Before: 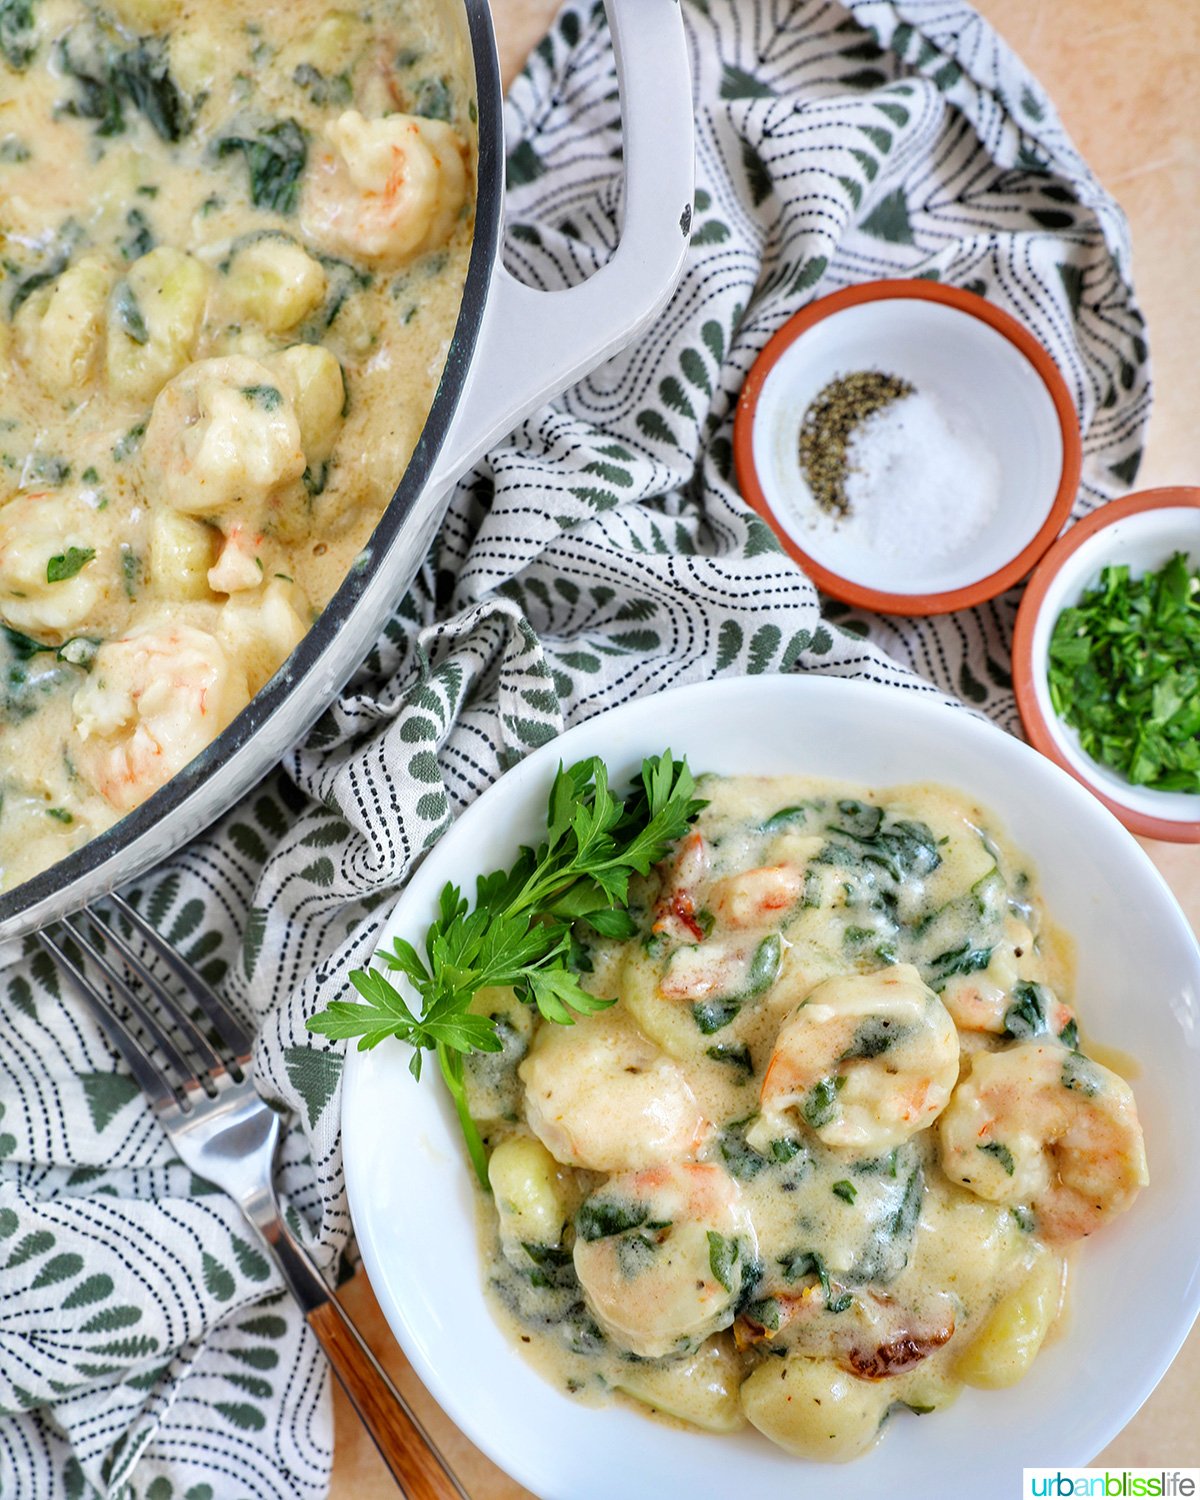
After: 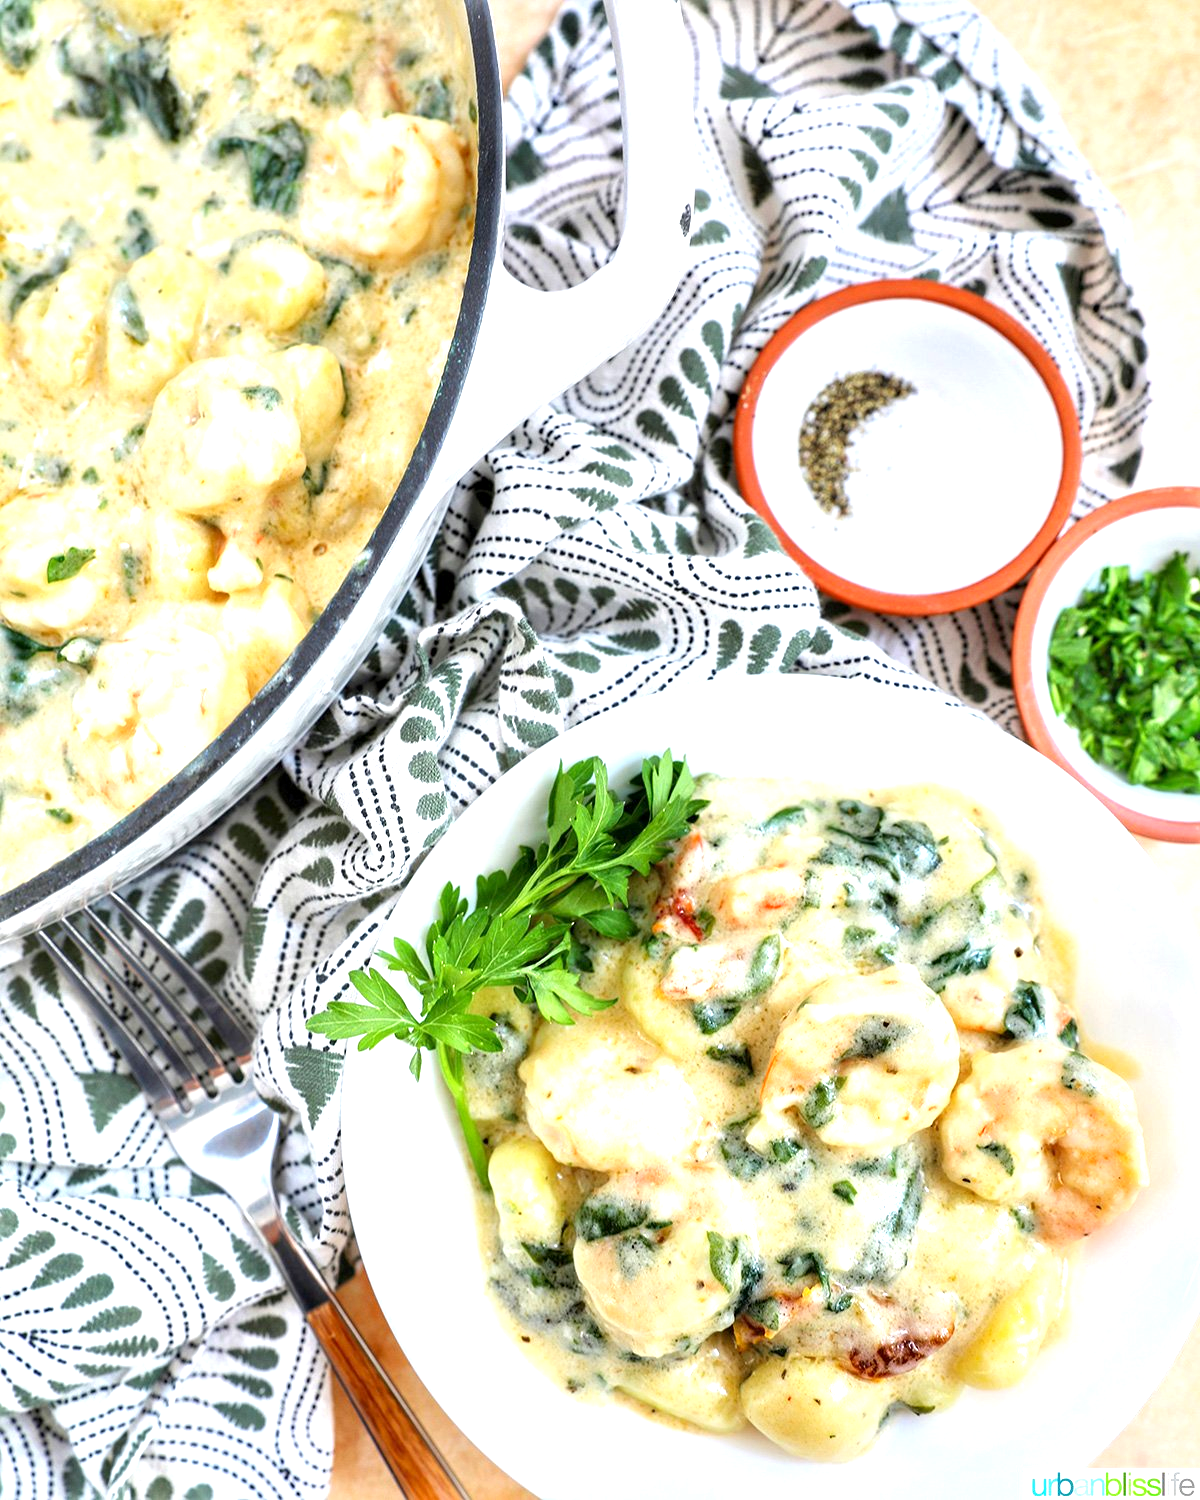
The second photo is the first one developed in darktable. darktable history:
exposure: black level correction 0.001, exposure 0.958 EV, compensate exposure bias true, compensate highlight preservation false
